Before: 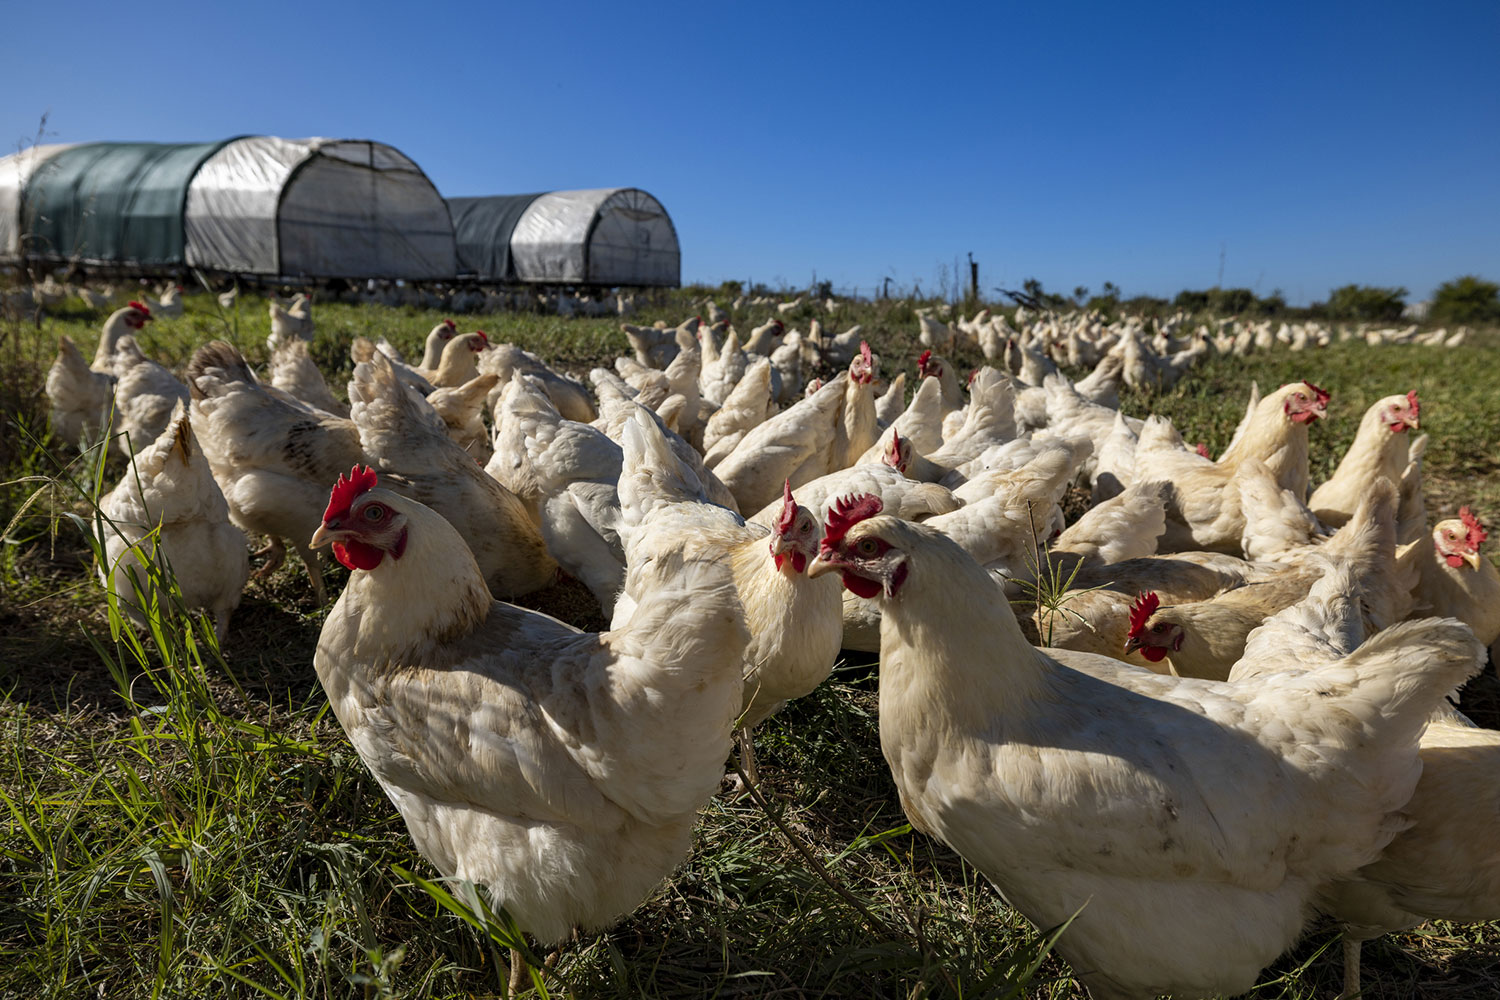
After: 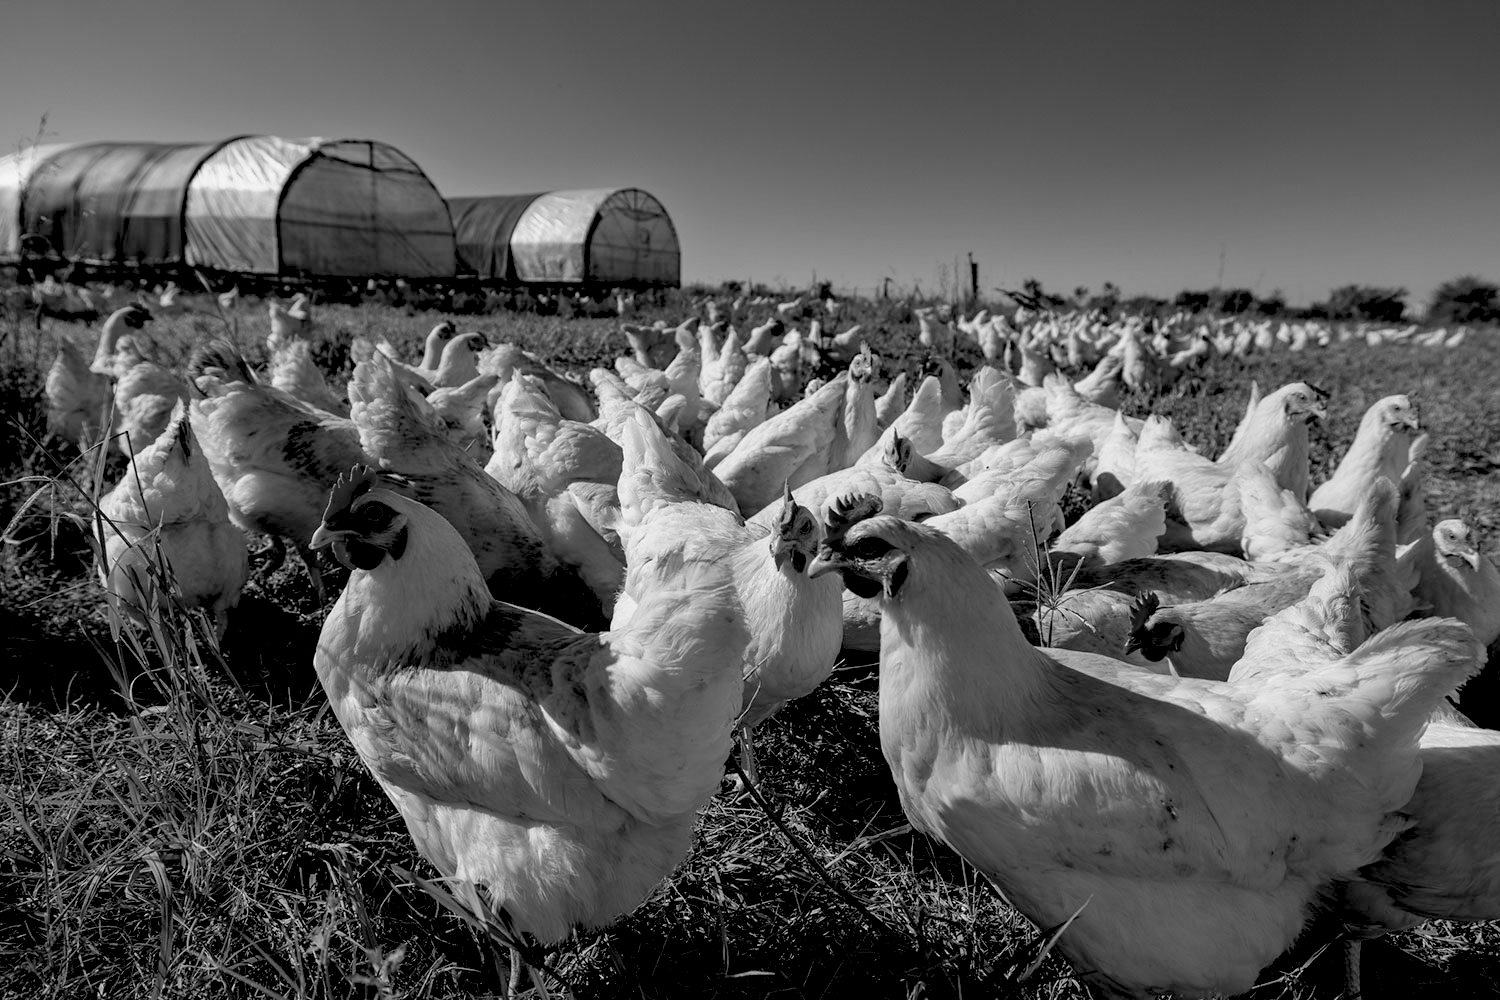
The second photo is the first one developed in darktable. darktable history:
levels: black 3.83%, white 90.64%, levels [0.044, 0.416, 0.908]
exposure: black level correction 0.011, exposure -0.478 EV, compensate highlight preservation false
monochrome: a -11.7, b 1.62, size 0.5, highlights 0.38
